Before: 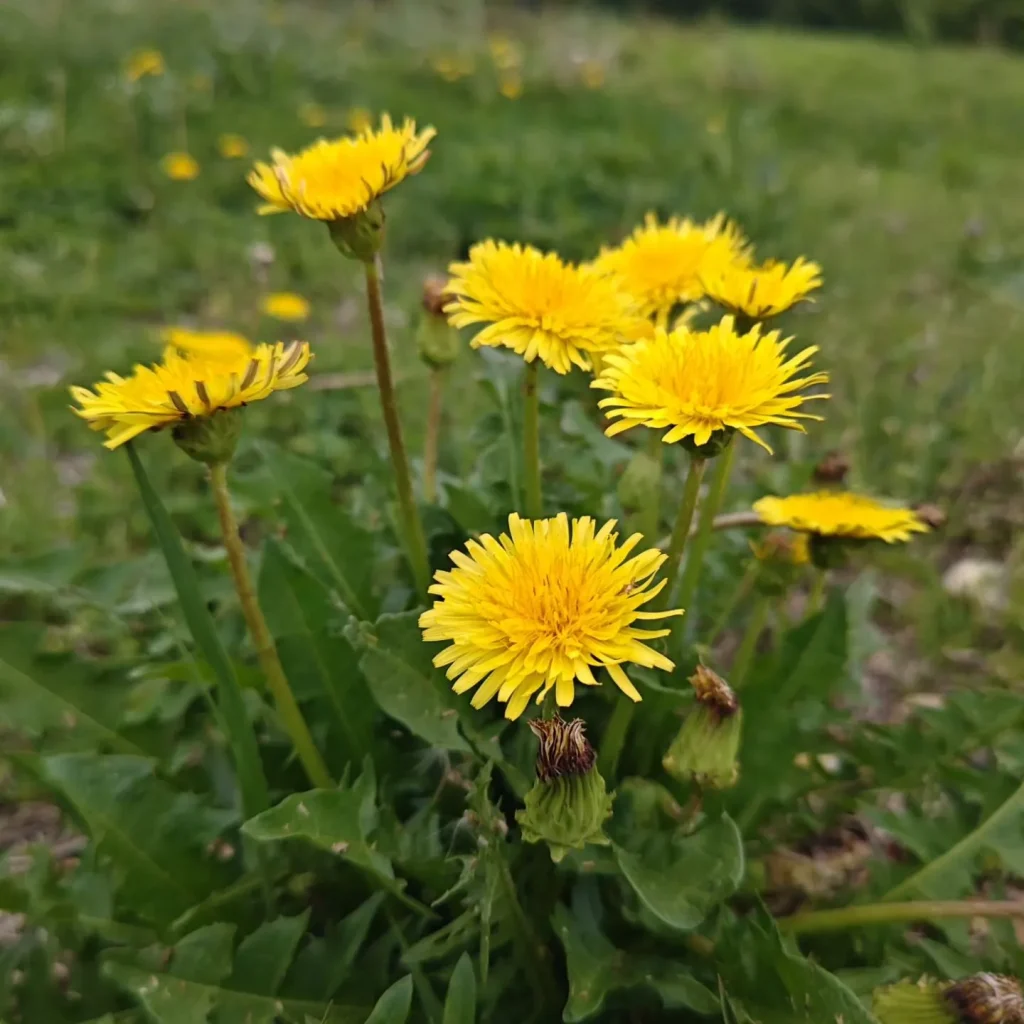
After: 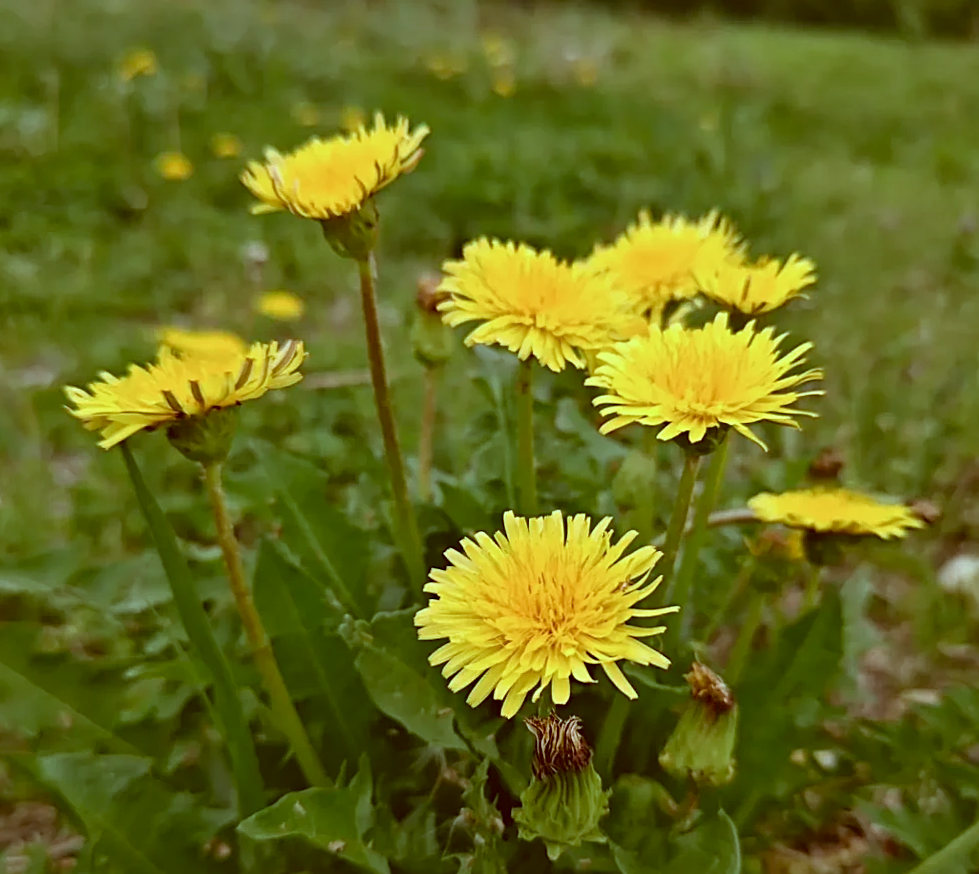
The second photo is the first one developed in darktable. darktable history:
color correction: highlights a* -14.69, highlights b* -16.18, shadows a* 10.06, shadows b* 28.74
crop and rotate: angle 0.271°, left 0.324%, right 3.595%, bottom 14.206%
sharpen: on, module defaults
